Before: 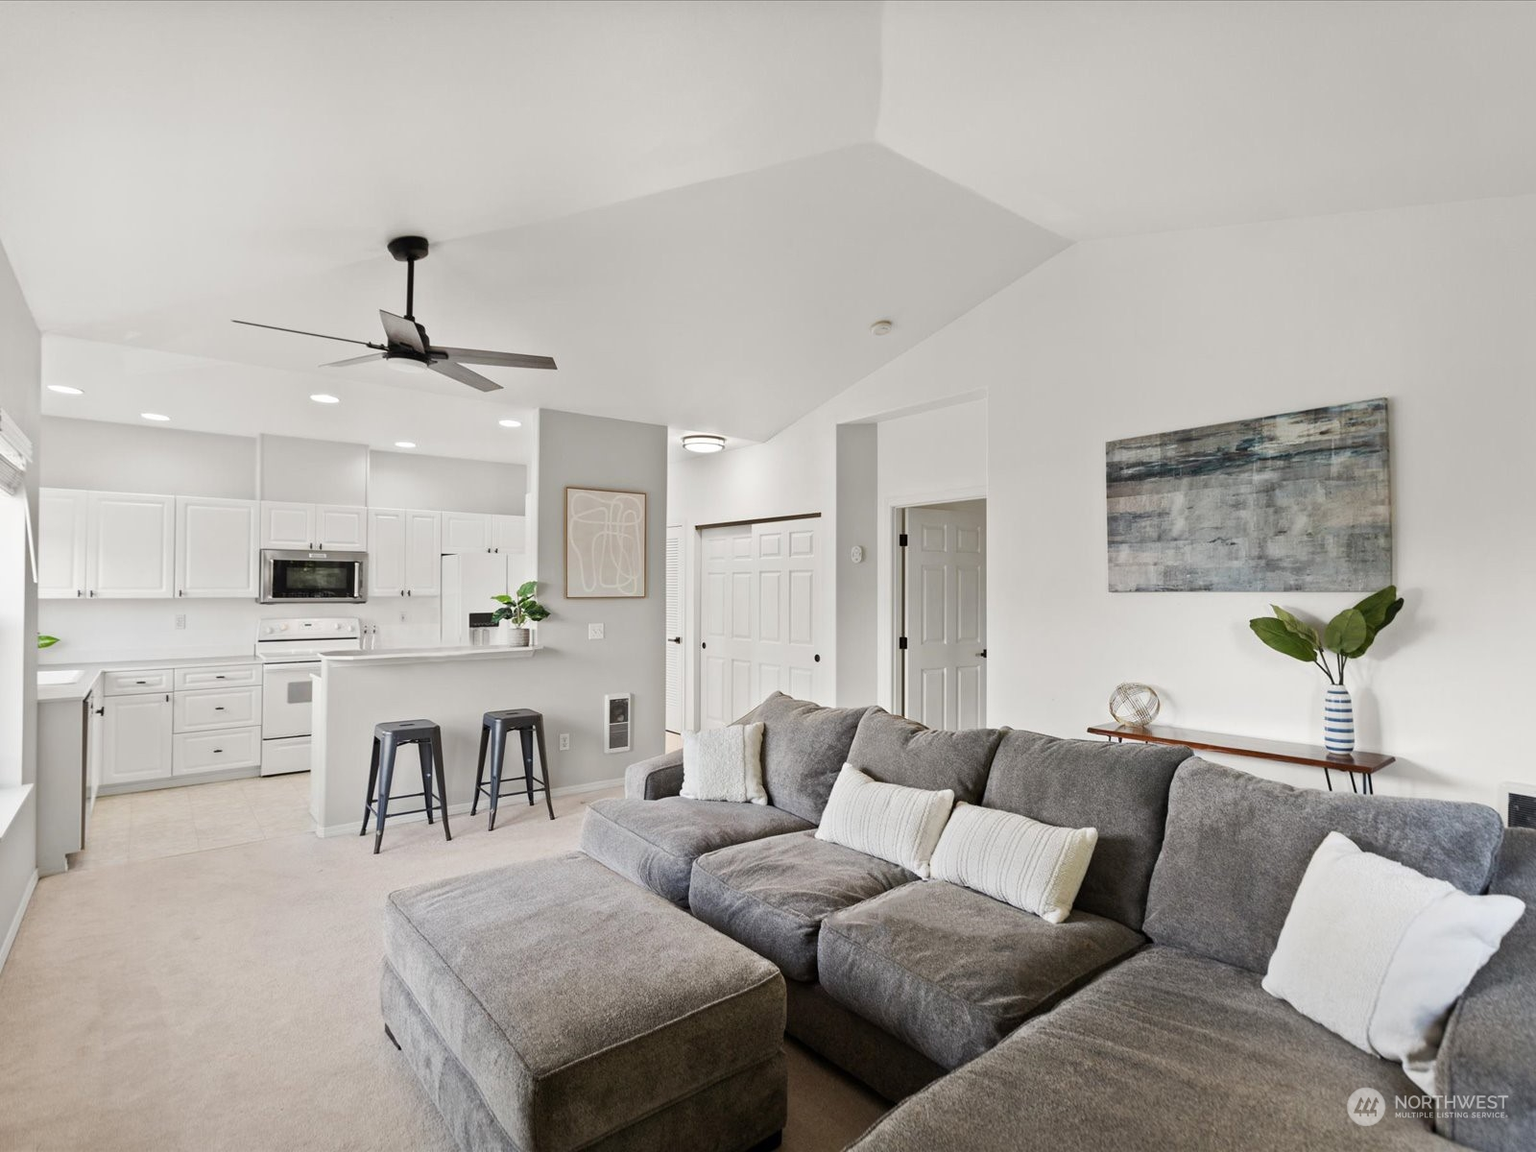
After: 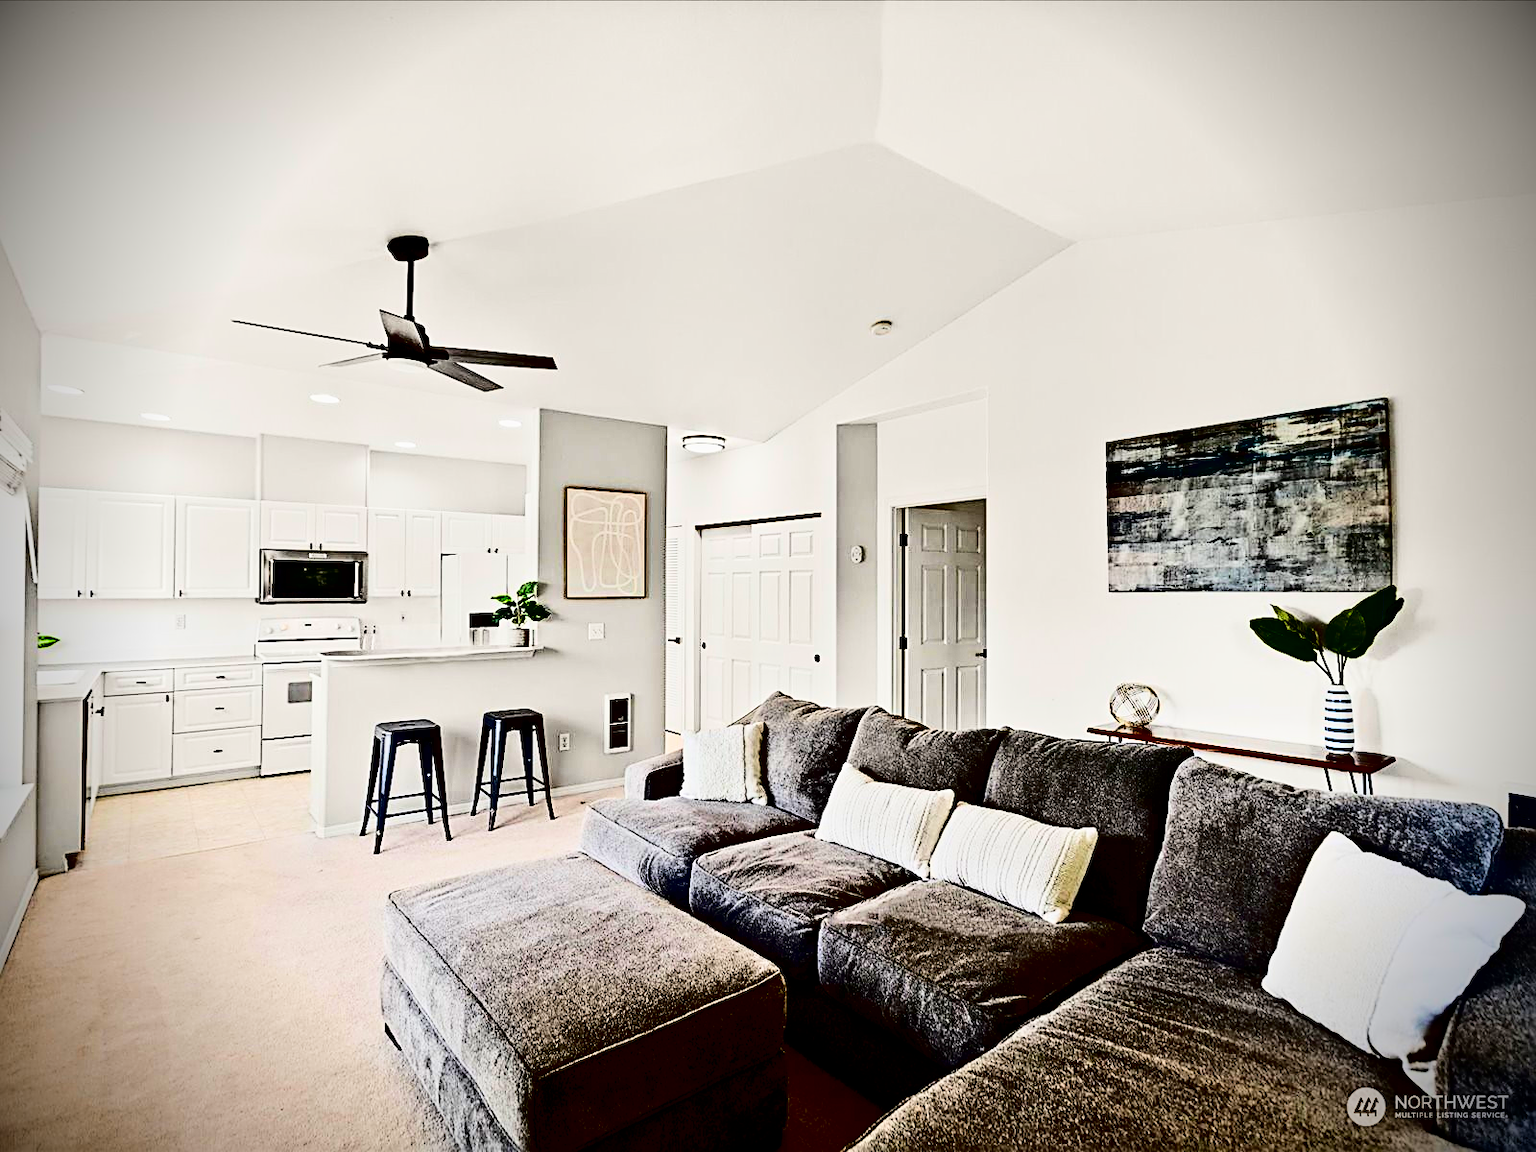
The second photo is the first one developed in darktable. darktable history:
vignetting: brightness -0.986, saturation 0.496, unbound false
contrast brightness saturation: contrast 0.762, brightness -0.98, saturation 0.986
tone equalizer: -7 EV 0.153 EV, -6 EV 0.597 EV, -5 EV 1.11 EV, -4 EV 1.33 EV, -3 EV 1.17 EV, -2 EV 0.6 EV, -1 EV 0.148 EV
sharpen: radius 2.626, amount 0.694
filmic rgb: black relative exposure -5.08 EV, white relative exposure 3.18 EV, hardness 3.44, contrast 1.186, highlights saturation mix -49.69%
